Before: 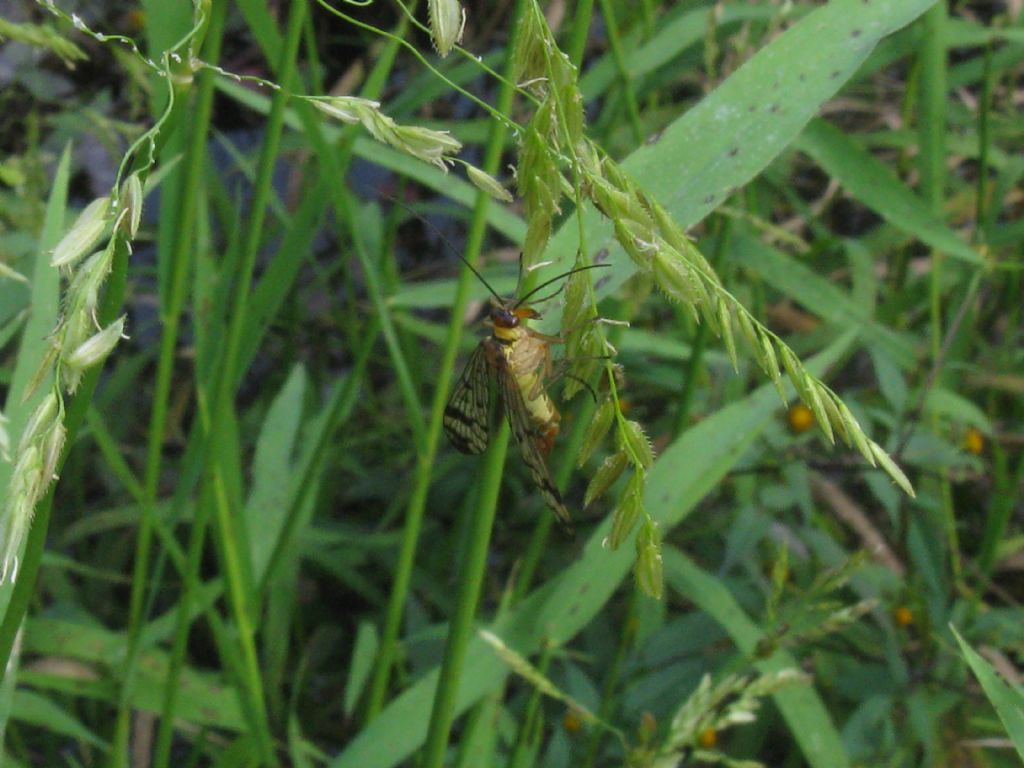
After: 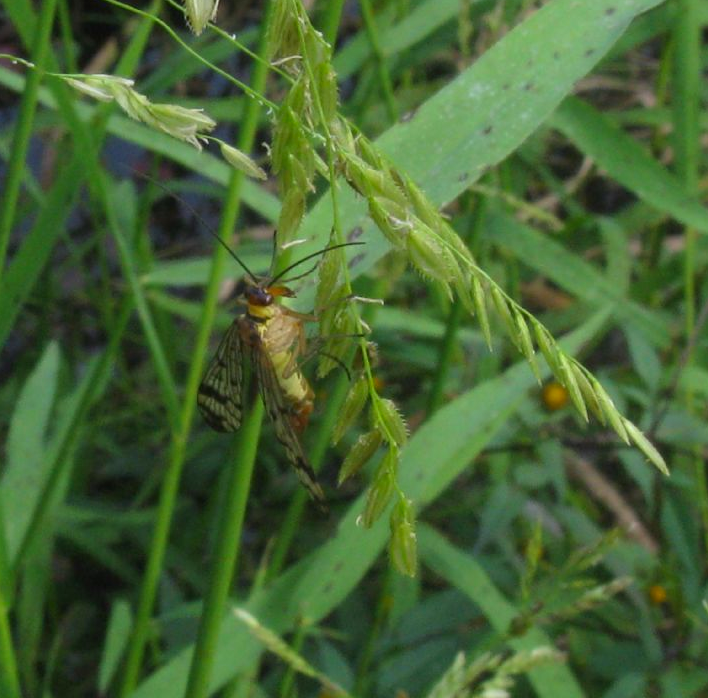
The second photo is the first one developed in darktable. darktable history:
contrast brightness saturation: contrast 0.042, saturation 0.072
crop and rotate: left 24.07%, top 2.993%, right 6.702%, bottom 6.019%
